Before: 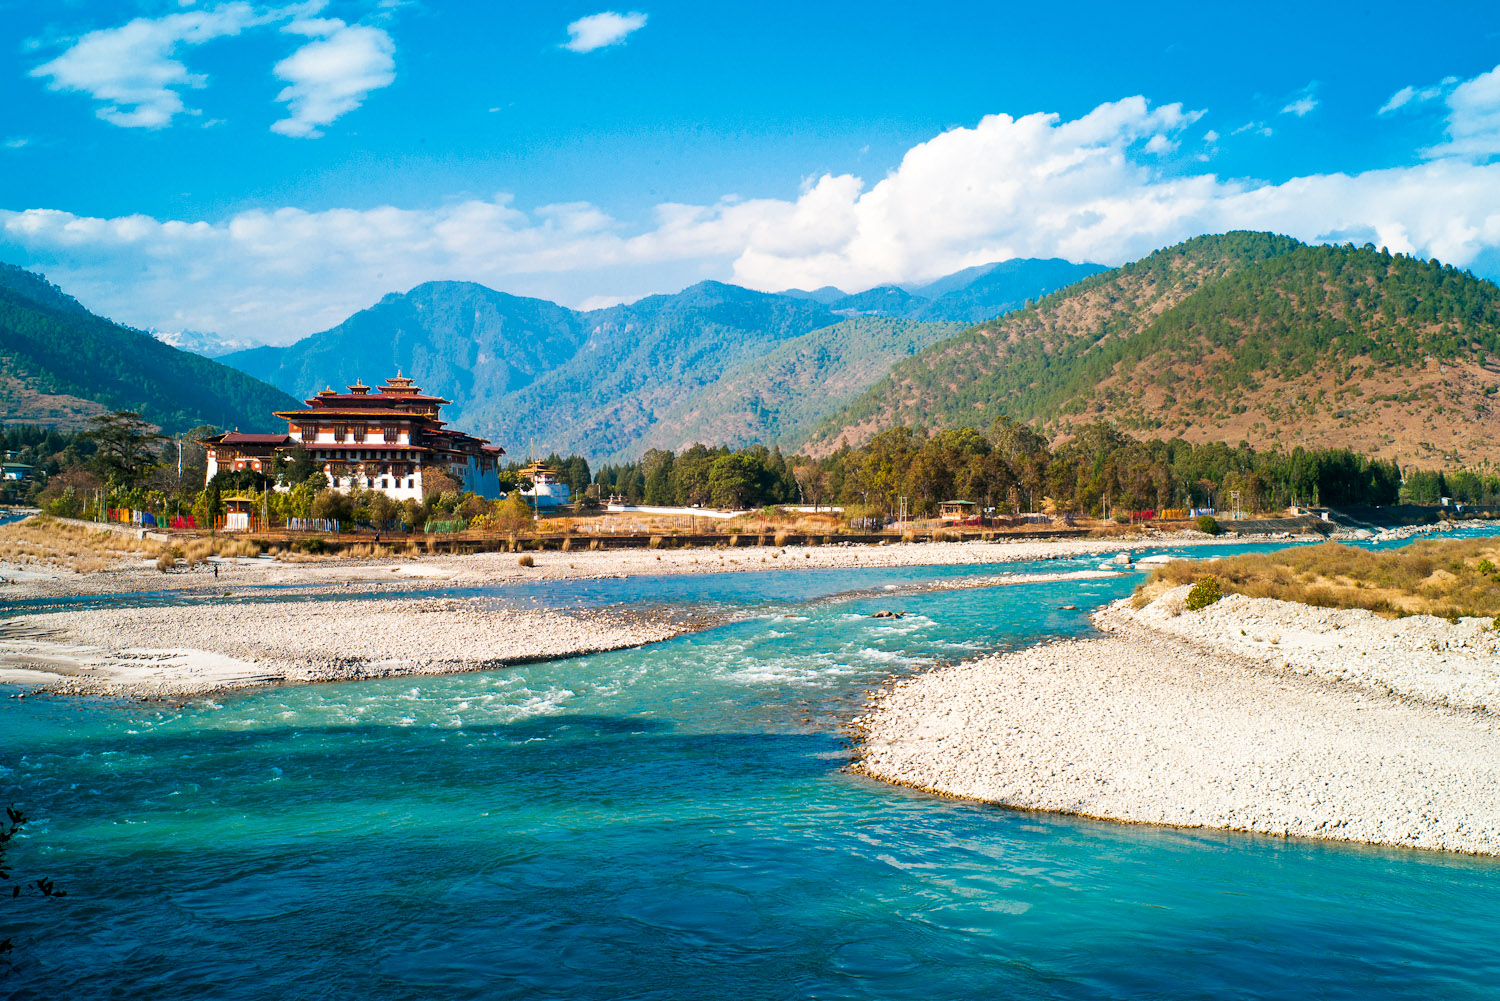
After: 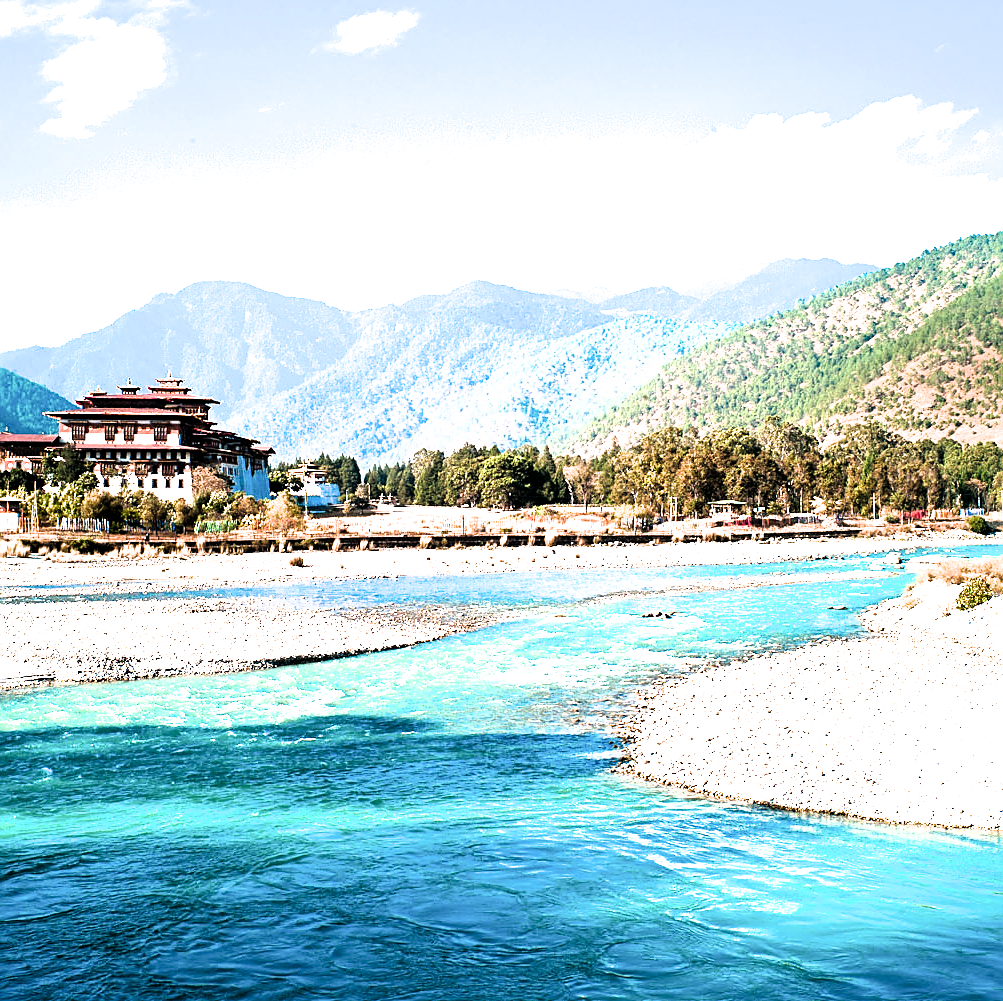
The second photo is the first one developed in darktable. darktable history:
sharpen: on, module defaults
crop: left 15.381%, right 17.736%
filmic rgb: black relative exposure -8.2 EV, white relative exposure 2.22 EV, hardness 7.11, latitude 85.28%, contrast 1.694, highlights saturation mix -4.27%, shadows ↔ highlights balance -1.84%, iterations of high-quality reconstruction 0
exposure: black level correction 0.001, exposure 1.127 EV, compensate highlight preservation false
